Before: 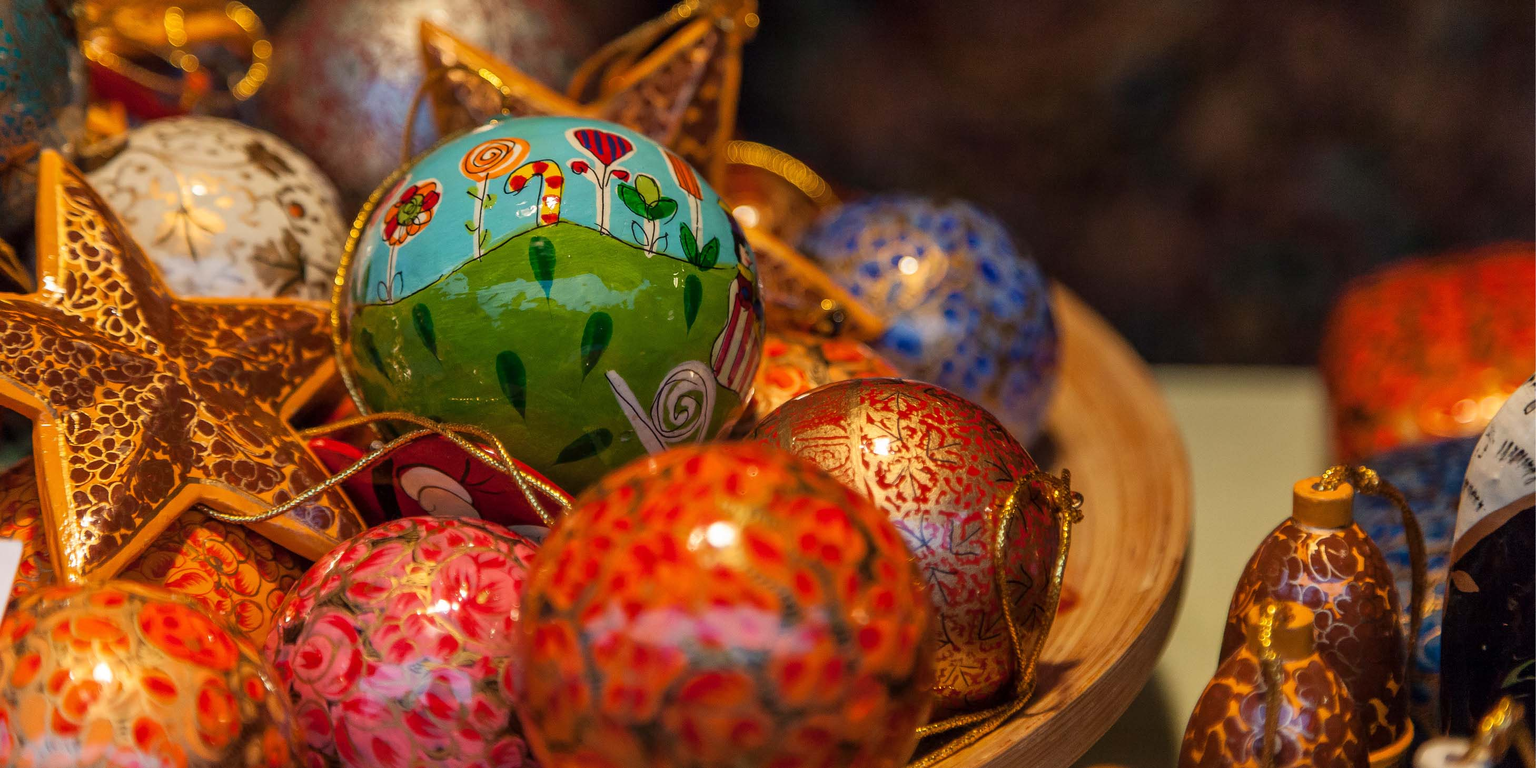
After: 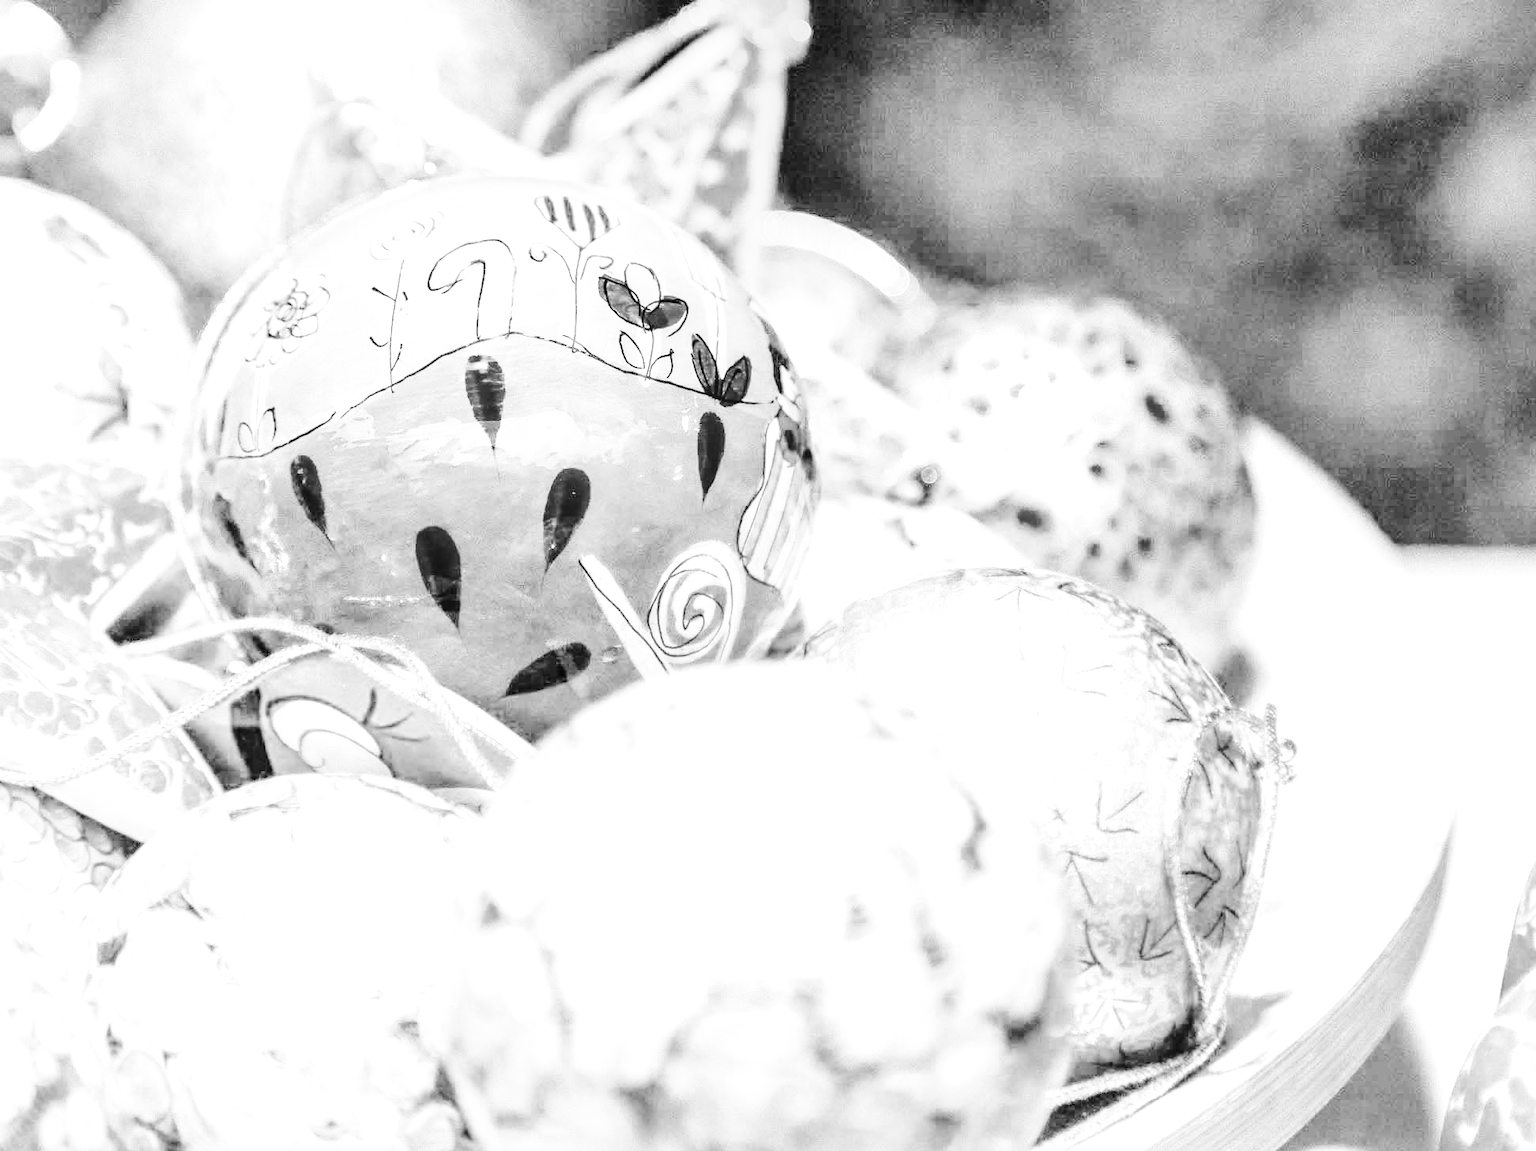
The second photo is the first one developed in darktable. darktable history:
crop and rotate: left 14.292%, right 19.041%
white balance: red 4.26, blue 1.802
color contrast: green-magenta contrast 0.3, blue-yellow contrast 0.15
exposure: exposure -0.04 EV, compensate highlight preservation false
contrast brightness saturation: contrast 0.2, brightness 0.16, saturation 0.22
monochrome: on, module defaults
local contrast: on, module defaults
base curve: curves: ch0 [(0, 0) (0.007, 0.004) (0.027, 0.03) (0.046, 0.07) (0.207, 0.54) (0.442, 0.872) (0.673, 0.972) (1, 1)], preserve colors none
